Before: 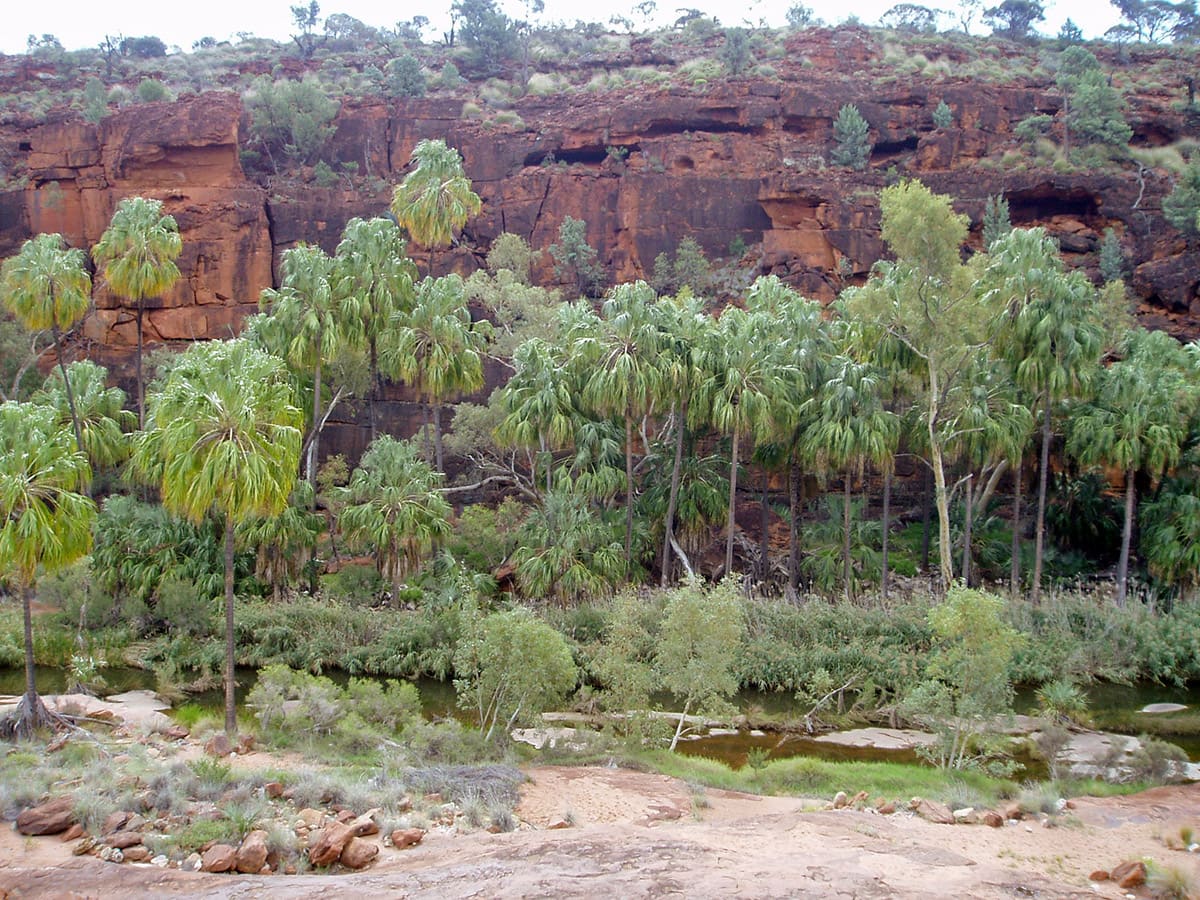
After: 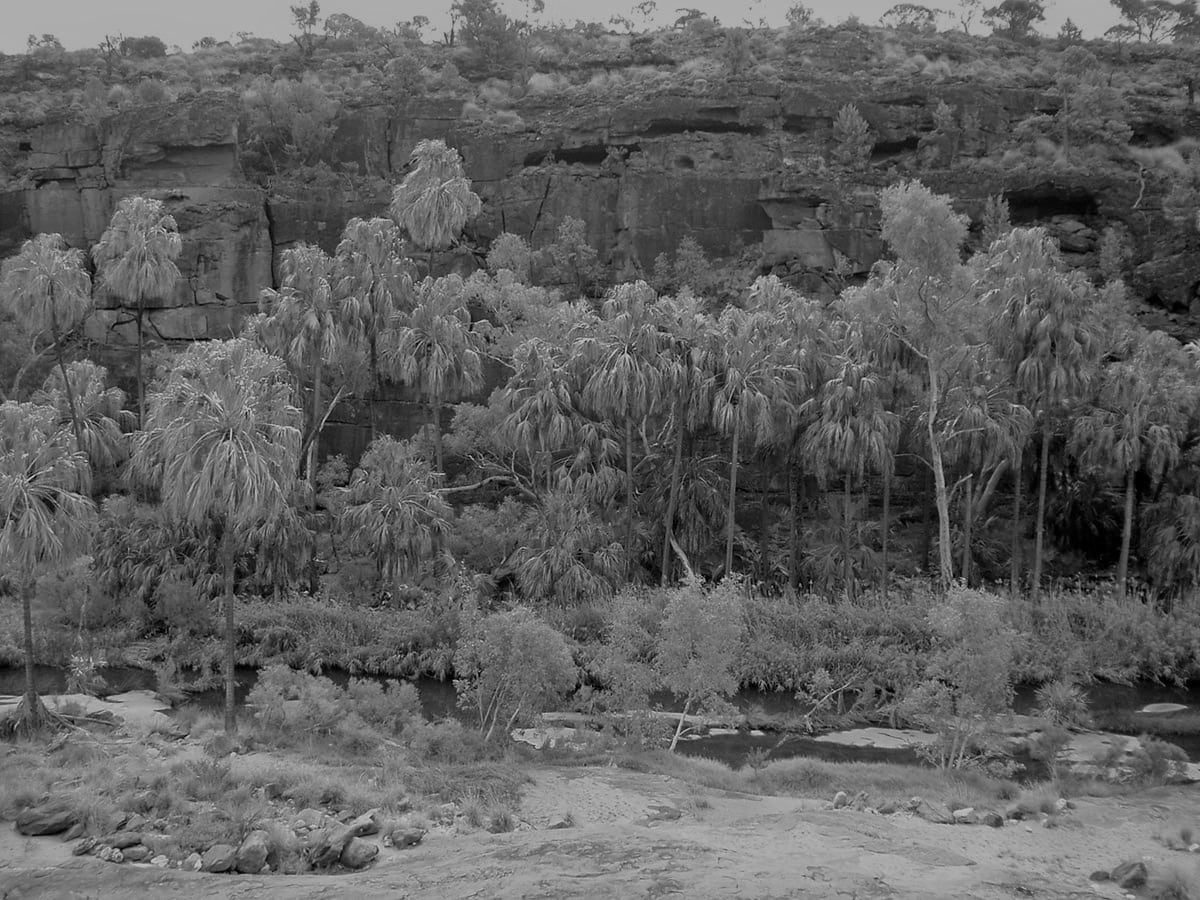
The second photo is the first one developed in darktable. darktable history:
monochrome: a 79.32, b 81.83, size 1.1
white balance: red 0.924, blue 1.095
